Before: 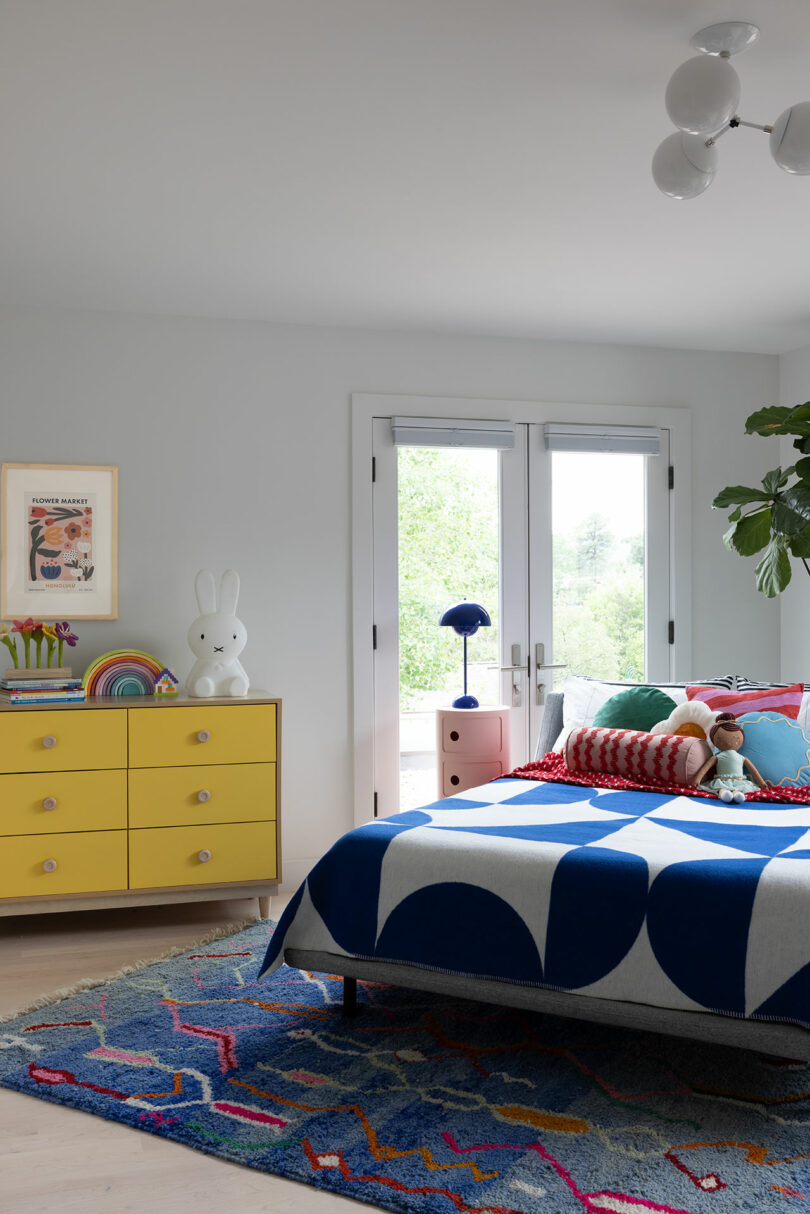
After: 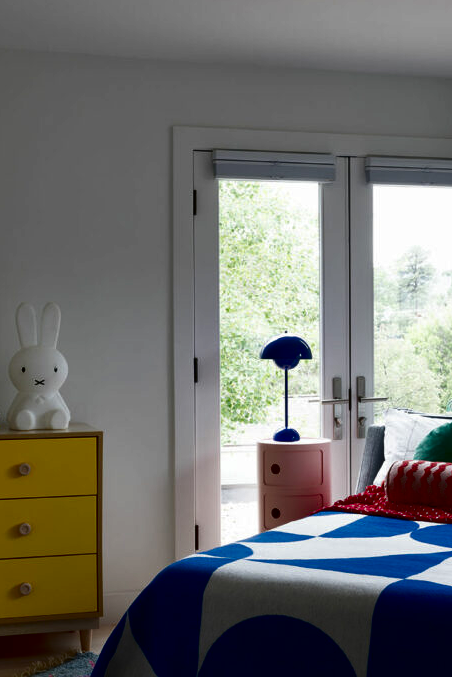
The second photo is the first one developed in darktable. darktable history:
white balance: emerald 1
crop and rotate: left 22.13%, top 22.054%, right 22.026%, bottom 22.102%
contrast brightness saturation: contrast 0.09, brightness -0.59, saturation 0.17
